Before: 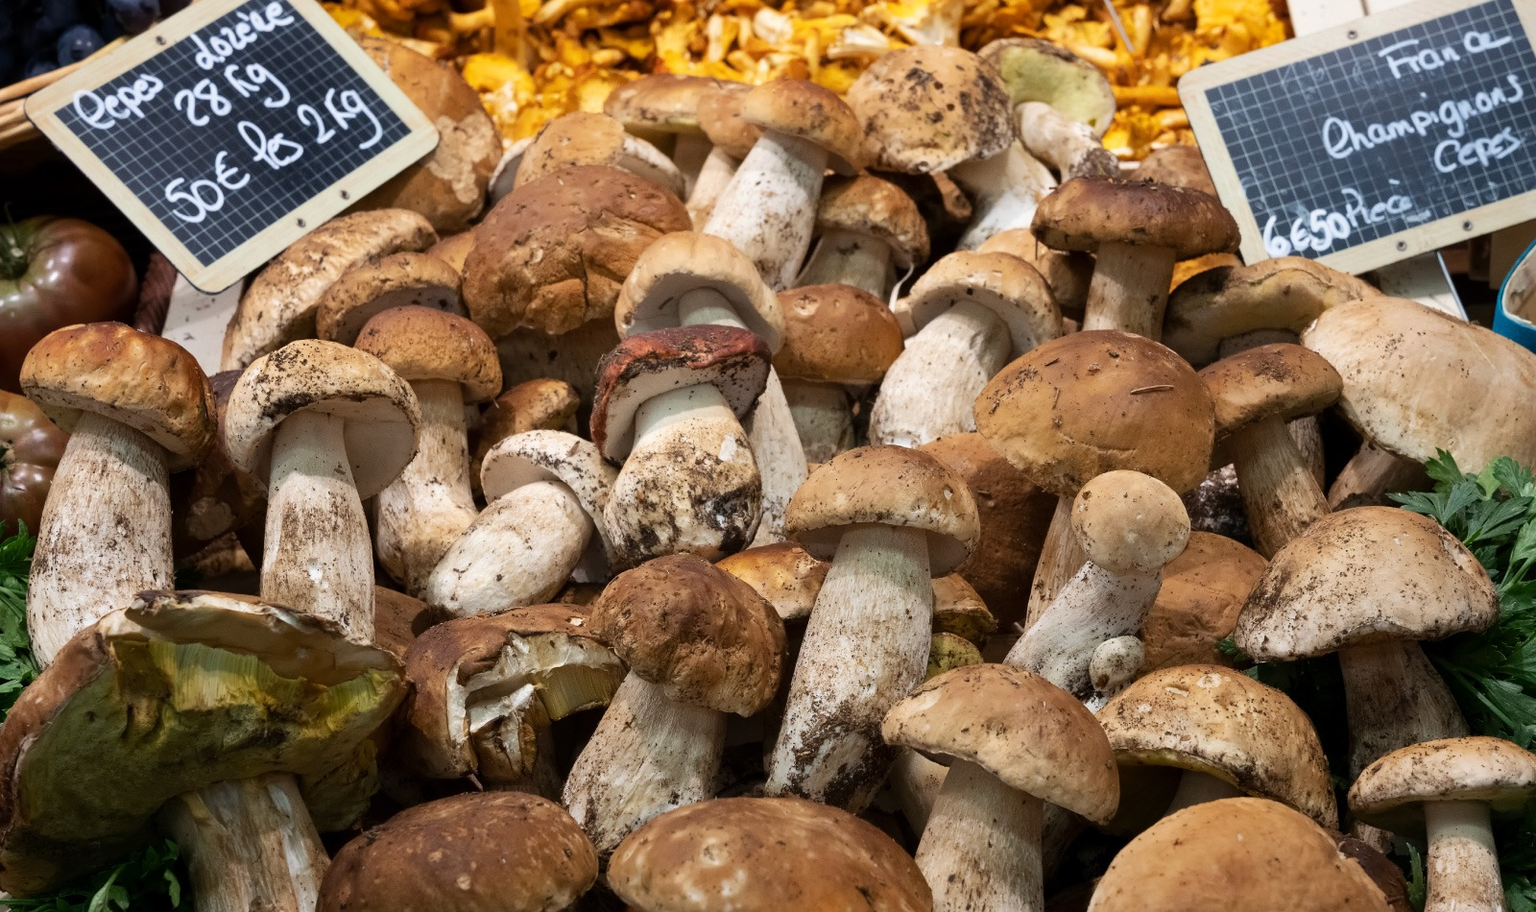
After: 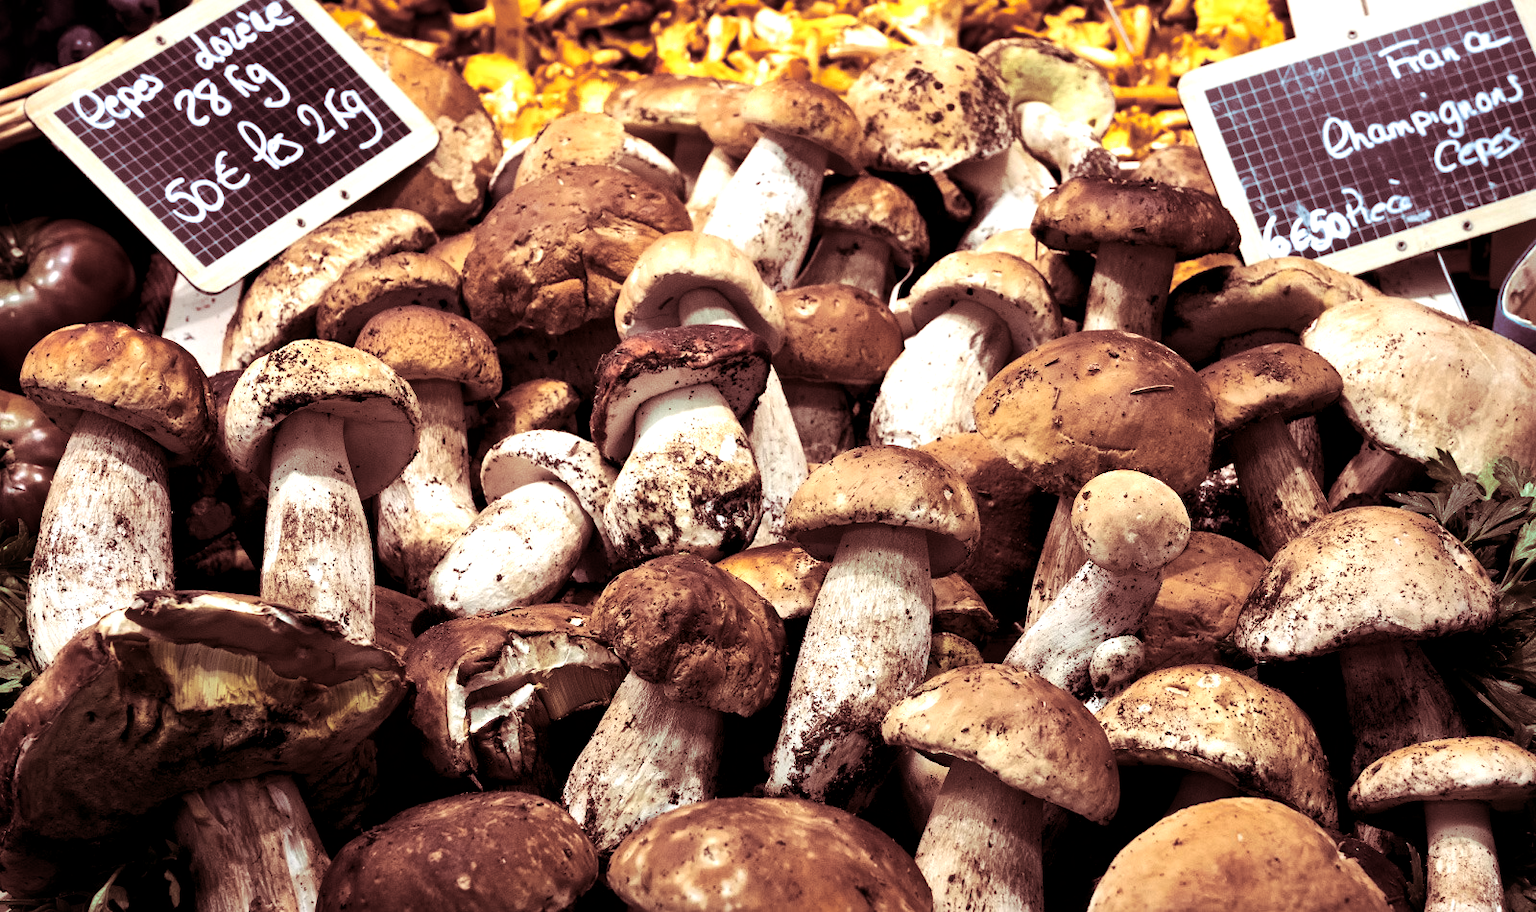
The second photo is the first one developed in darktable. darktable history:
local contrast: mode bilateral grid, contrast 25, coarseness 60, detail 151%, midtone range 0.2
tone equalizer: -8 EV -0.75 EV, -7 EV -0.7 EV, -6 EV -0.6 EV, -5 EV -0.4 EV, -3 EV 0.4 EV, -2 EV 0.6 EV, -1 EV 0.7 EV, +0 EV 0.75 EV, edges refinement/feathering 500, mask exposure compensation -1.57 EV, preserve details no
split-toning: highlights › hue 187.2°, highlights › saturation 0.83, balance -68.05, compress 56.43%
